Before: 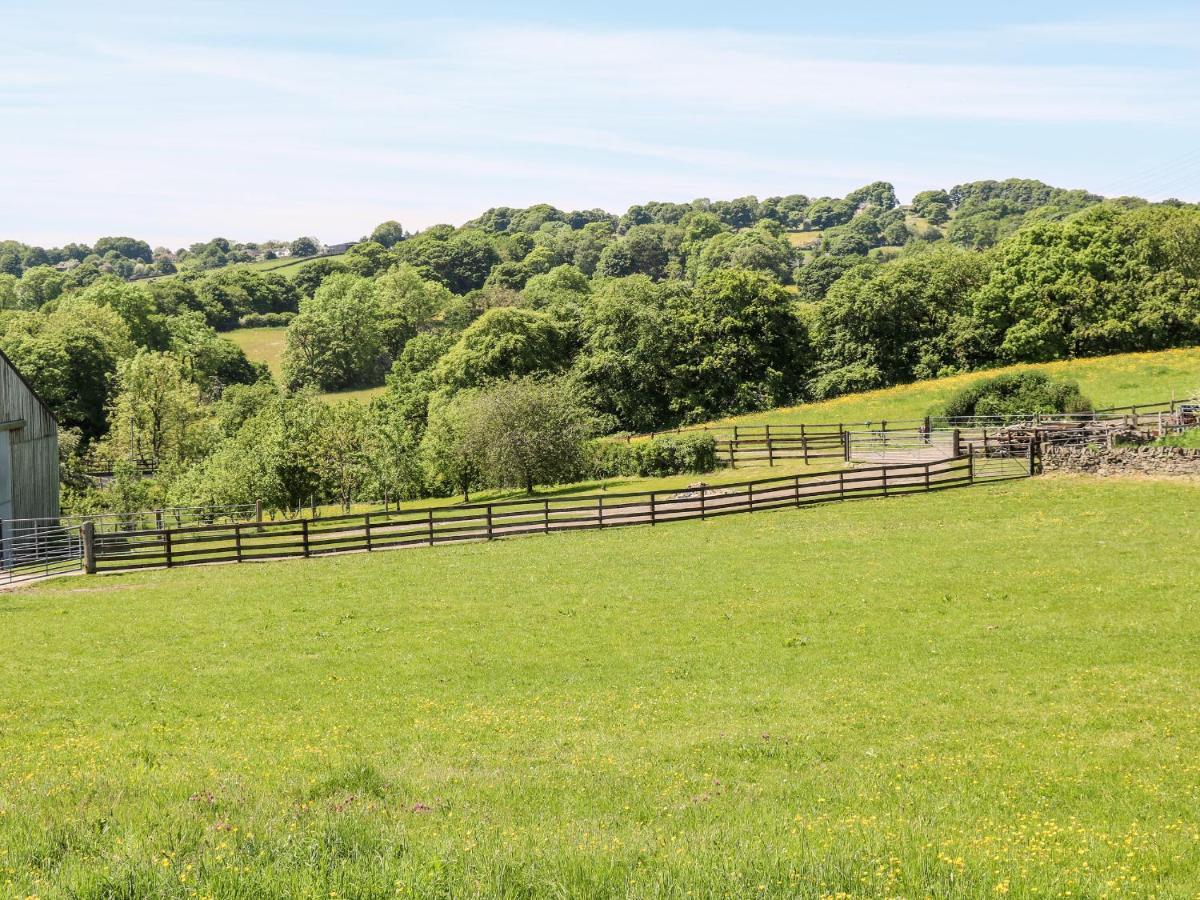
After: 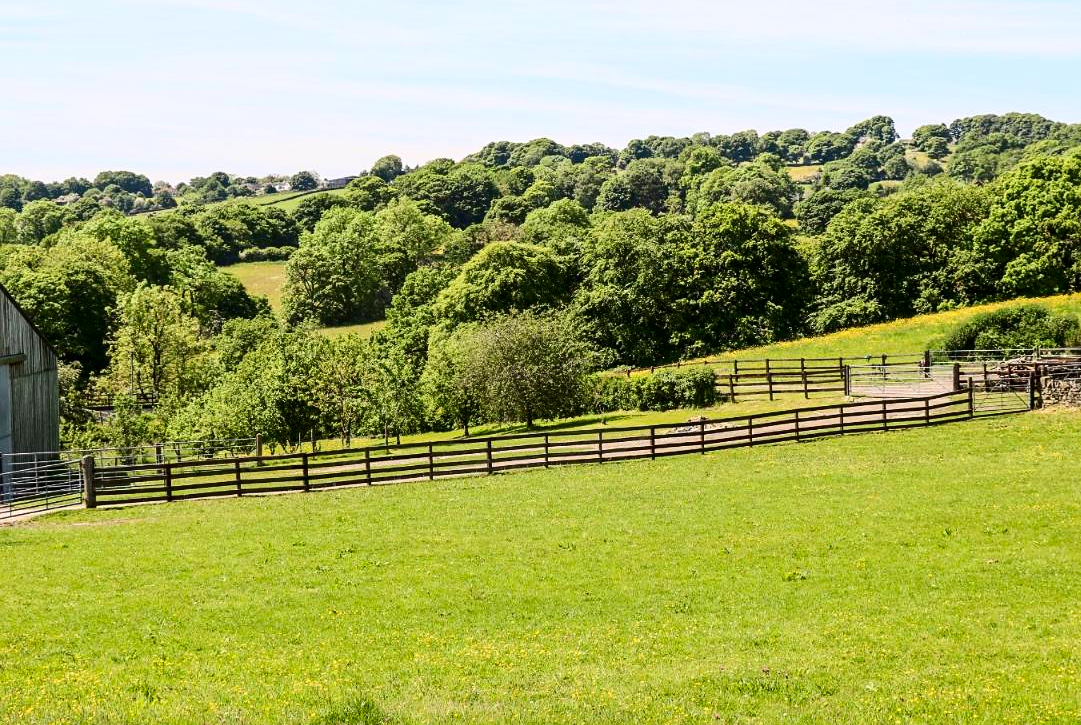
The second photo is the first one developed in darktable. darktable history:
contrast brightness saturation: contrast 0.205, brightness -0.101, saturation 0.213
crop: top 7.392%, right 9.892%, bottom 11.983%
sharpen: amount 0.214
